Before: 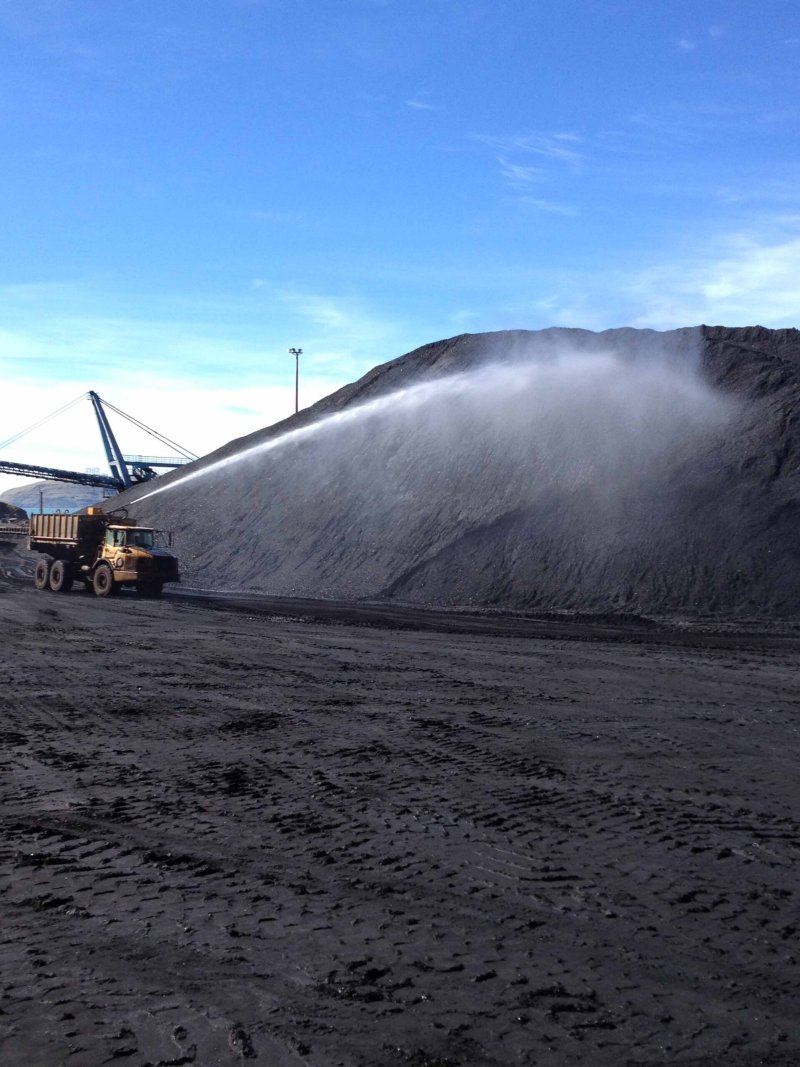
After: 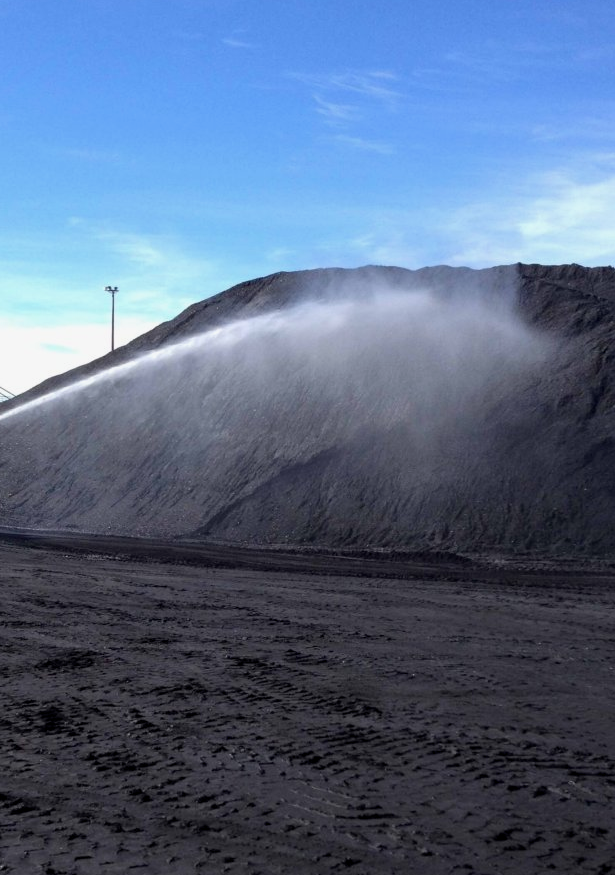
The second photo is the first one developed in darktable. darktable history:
crop: left 23.095%, top 5.827%, bottom 11.854%
exposure: black level correction 0.002, exposure -0.1 EV, compensate highlight preservation false
